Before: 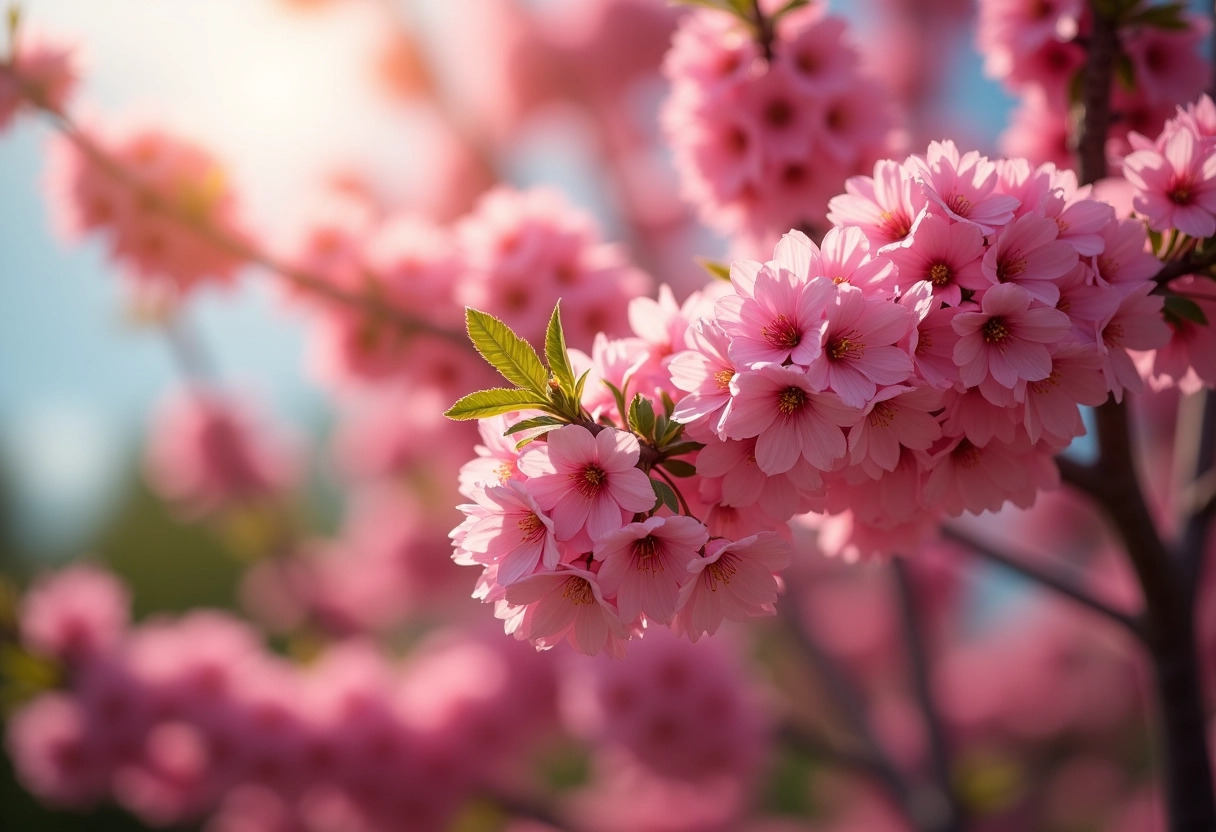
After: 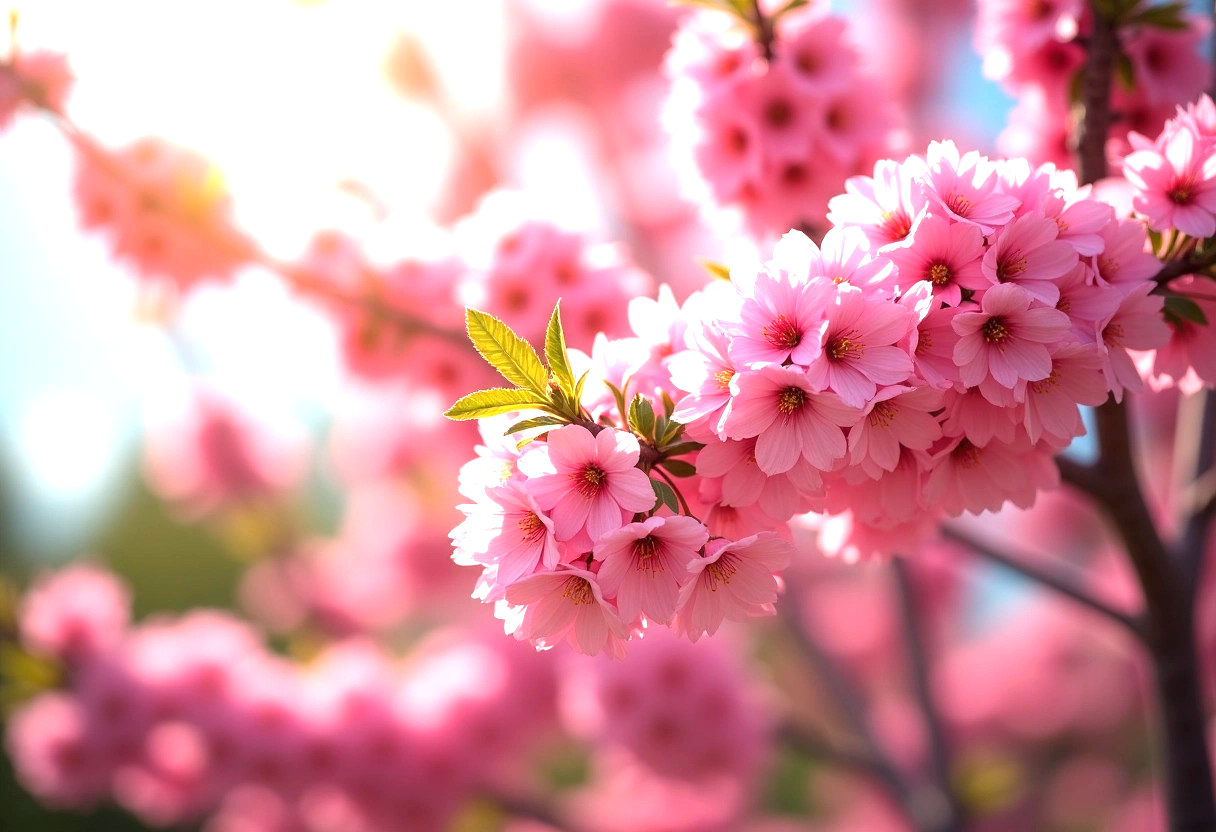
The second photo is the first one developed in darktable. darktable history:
exposure: exposure 1.152 EV, compensate exposure bias true, compensate highlight preservation false
